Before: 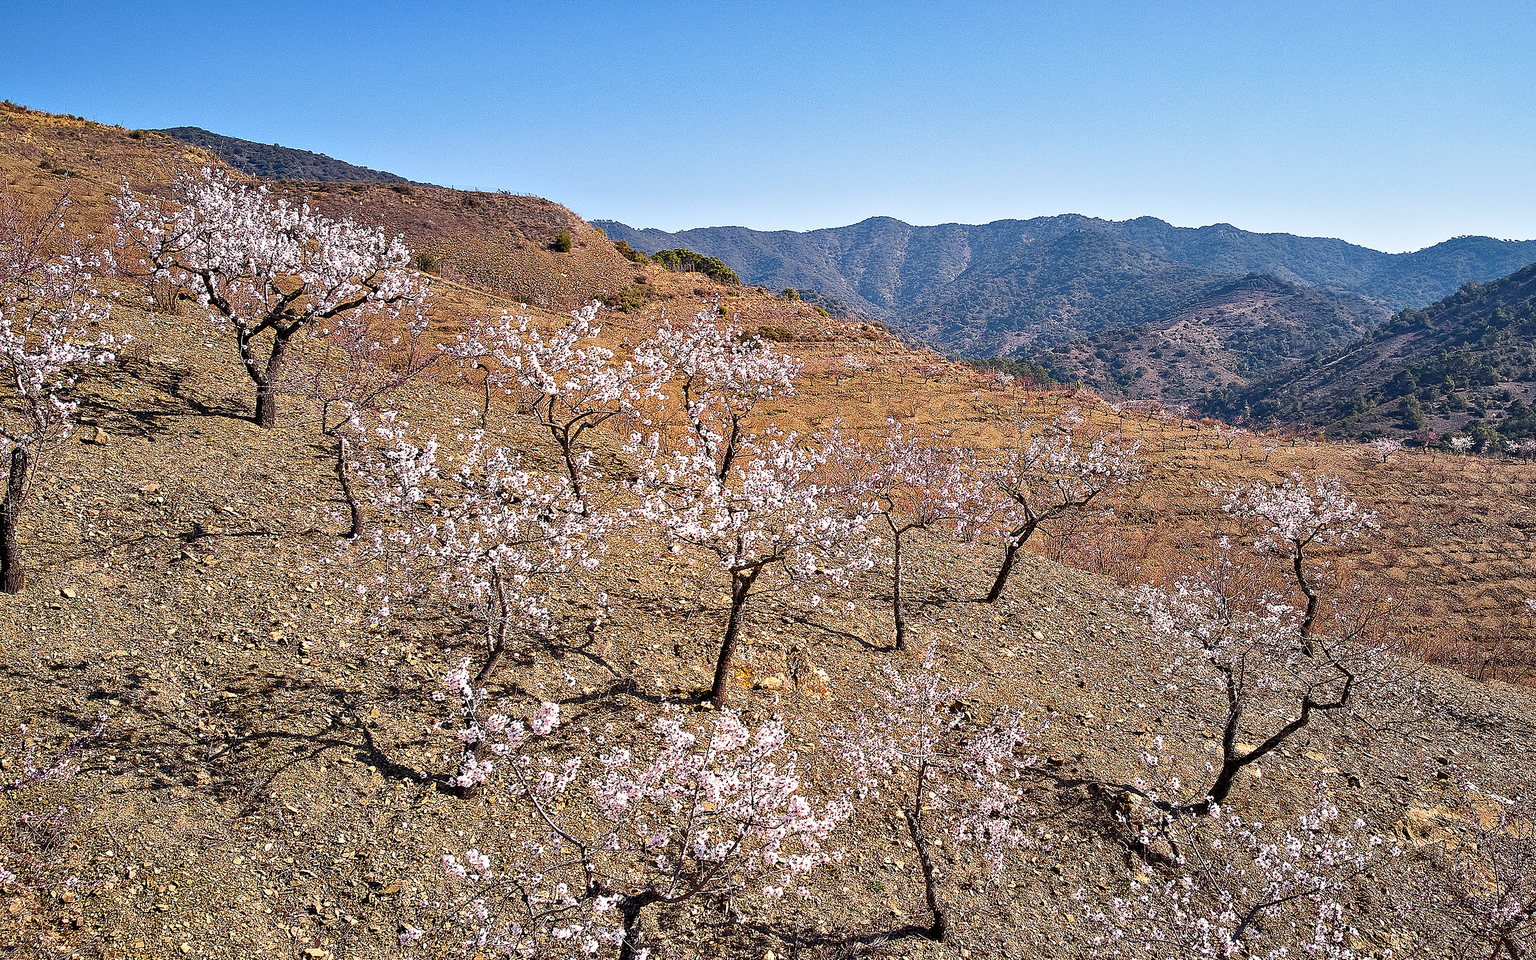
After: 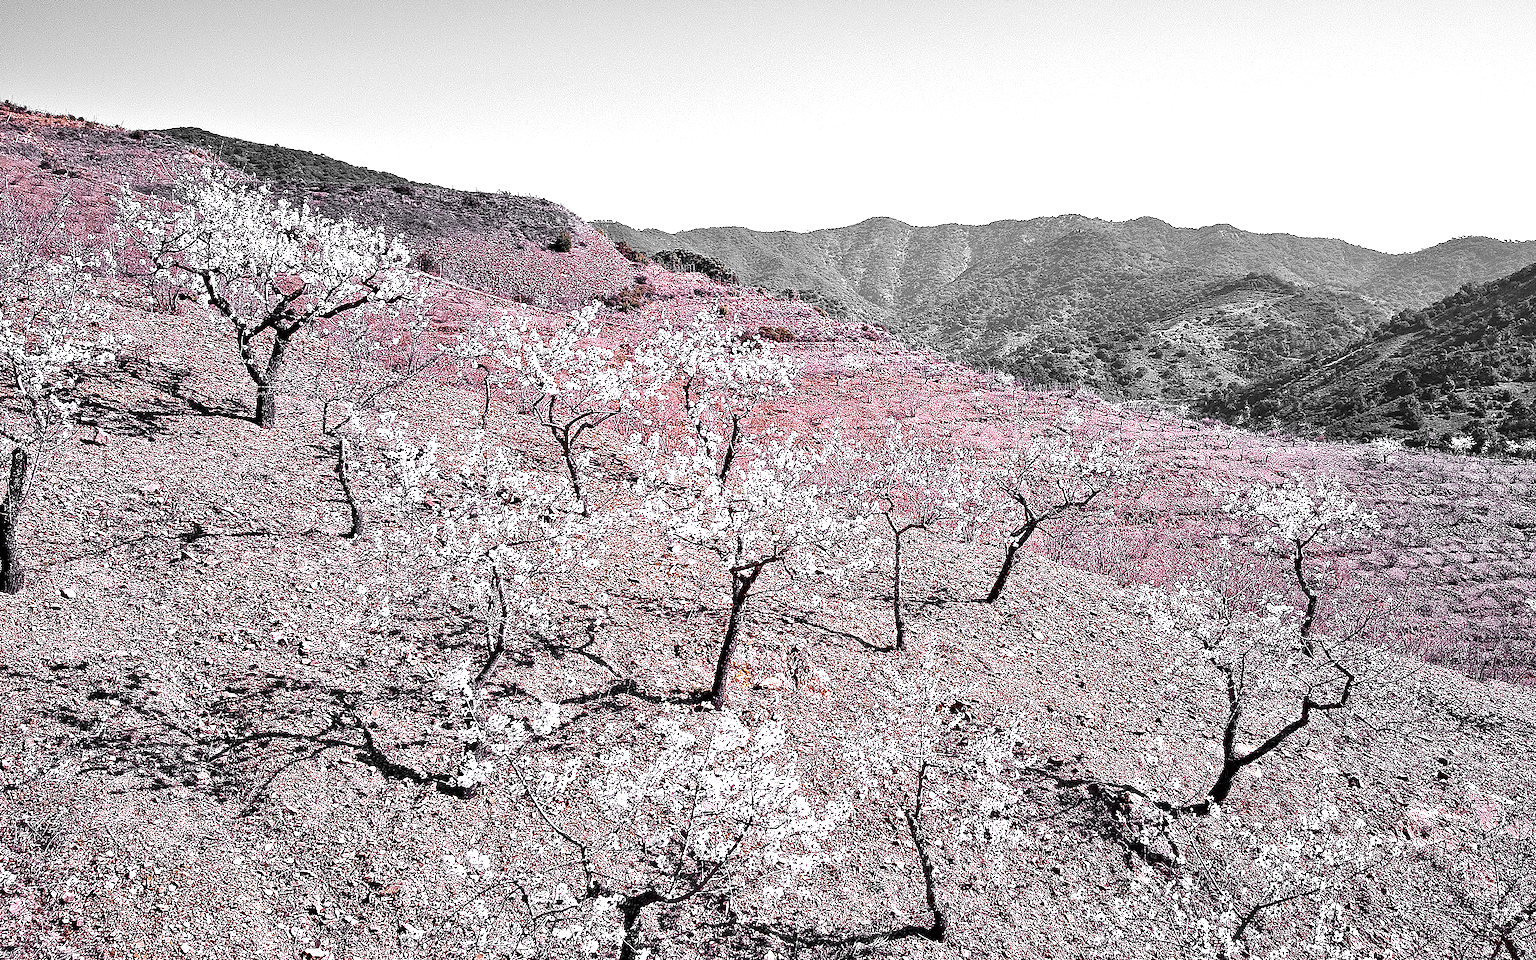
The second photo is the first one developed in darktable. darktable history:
color zones: curves: ch0 [(0, 0.497) (0.096, 0.361) (0.221, 0.538) (0.429, 0.5) (0.571, 0.5) (0.714, 0.5) (0.857, 0.5) (1, 0.497)]; ch1 [(0, 0.5) (0.143, 0.5) (0.257, -0.002) (0.429, 0.04) (0.571, -0.001) (0.714, -0.015) (0.857, 0.024) (1, 0.5)]
tone equalizer: -8 EV -0.75 EV, -7 EV -0.7 EV, -6 EV -0.6 EV, -5 EV -0.4 EV, -3 EV 0.4 EV, -2 EV 0.6 EV, -1 EV 0.7 EV, +0 EV 0.75 EV, edges refinement/feathering 500, mask exposure compensation -1.57 EV, preserve details no
tone curve: curves: ch0 [(0, 0) (0.227, 0.17) (0.766, 0.774) (1, 1)]; ch1 [(0, 0) (0.114, 0.127) (0.437, 0.452) (0.498, 0.498) (0.529, 0.541) (0.579, 0.589) (1, 1)]; ch2 [(0, 0) (0.233, 0.259) (0.493, 0.492) (0.587, 0.573) (1, 1)], color space Lab, independent channels, preserve colors none
white balance: red 0.98, blue 1.61
